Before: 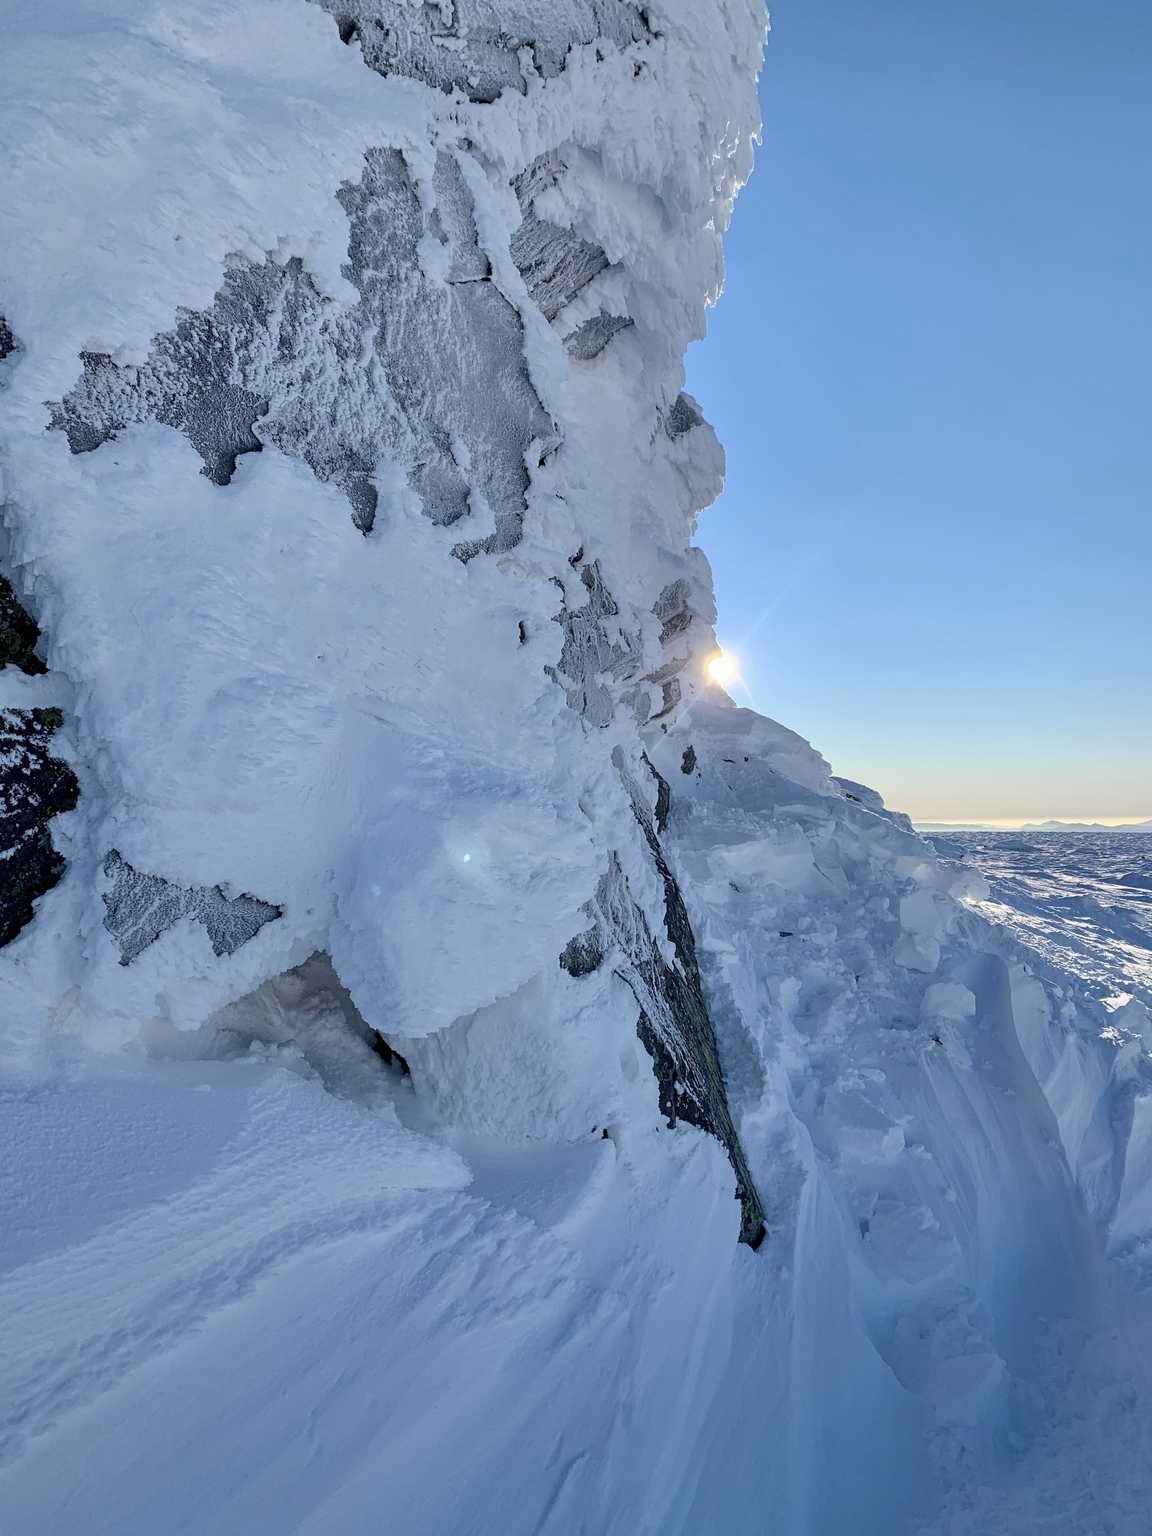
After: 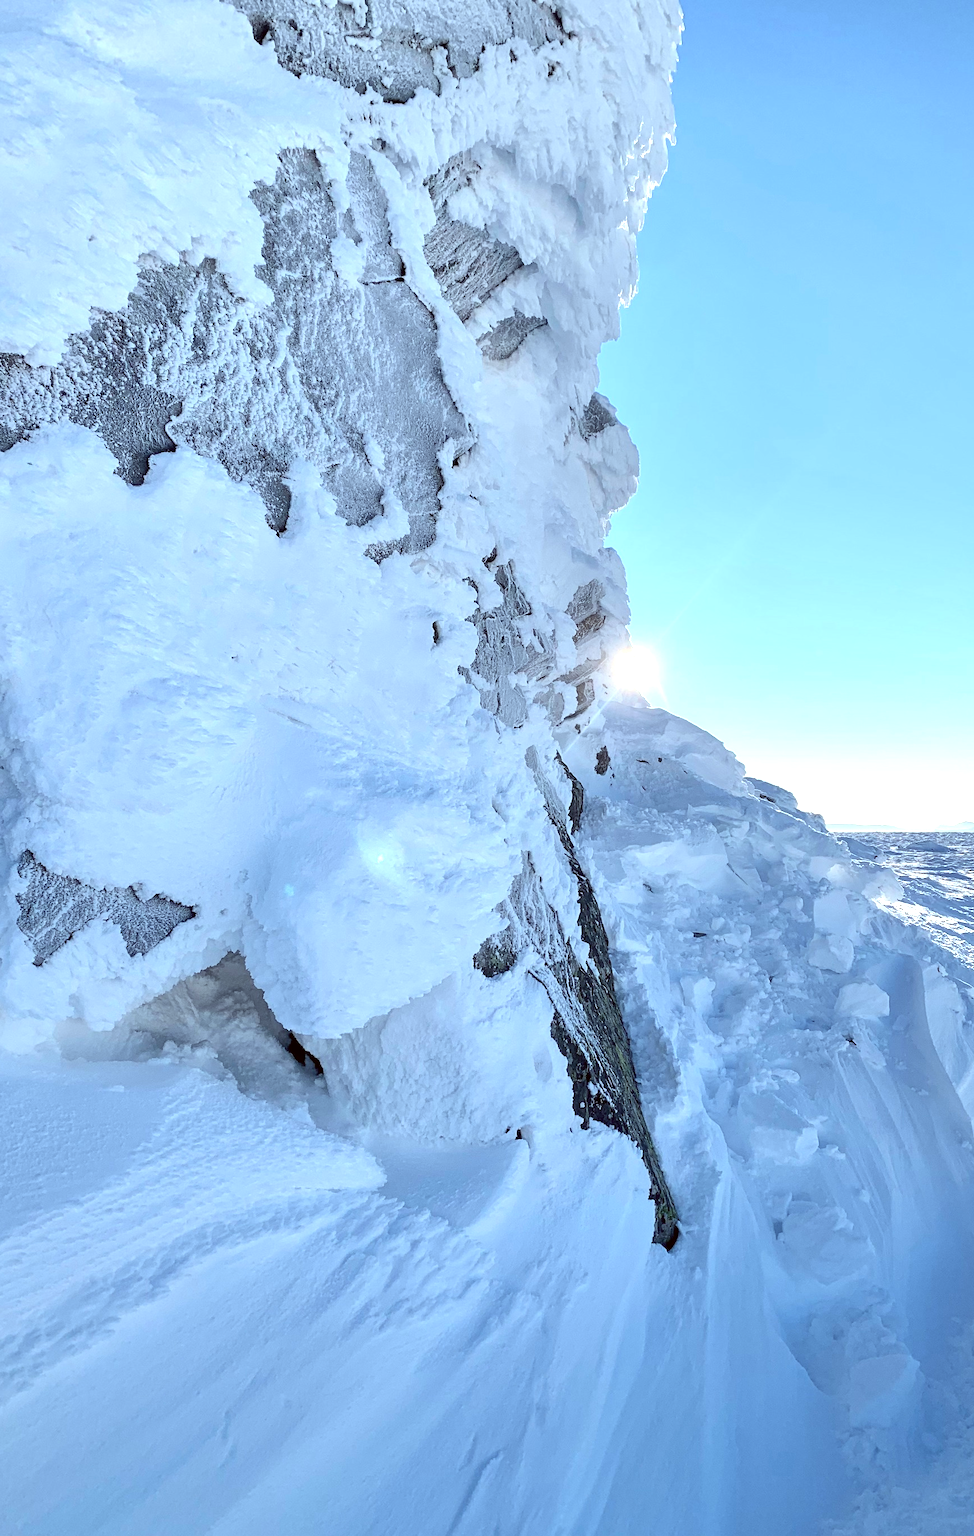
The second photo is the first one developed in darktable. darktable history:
color correction: highlights a* -5.13, highlights b* -3.88, shadows a* 4.07, shadows b* 4.2
crop: left 7.566%, right 7.841%
exposure: black level correction 0, exposure 0.934 EV, compensate highlight preservation false
